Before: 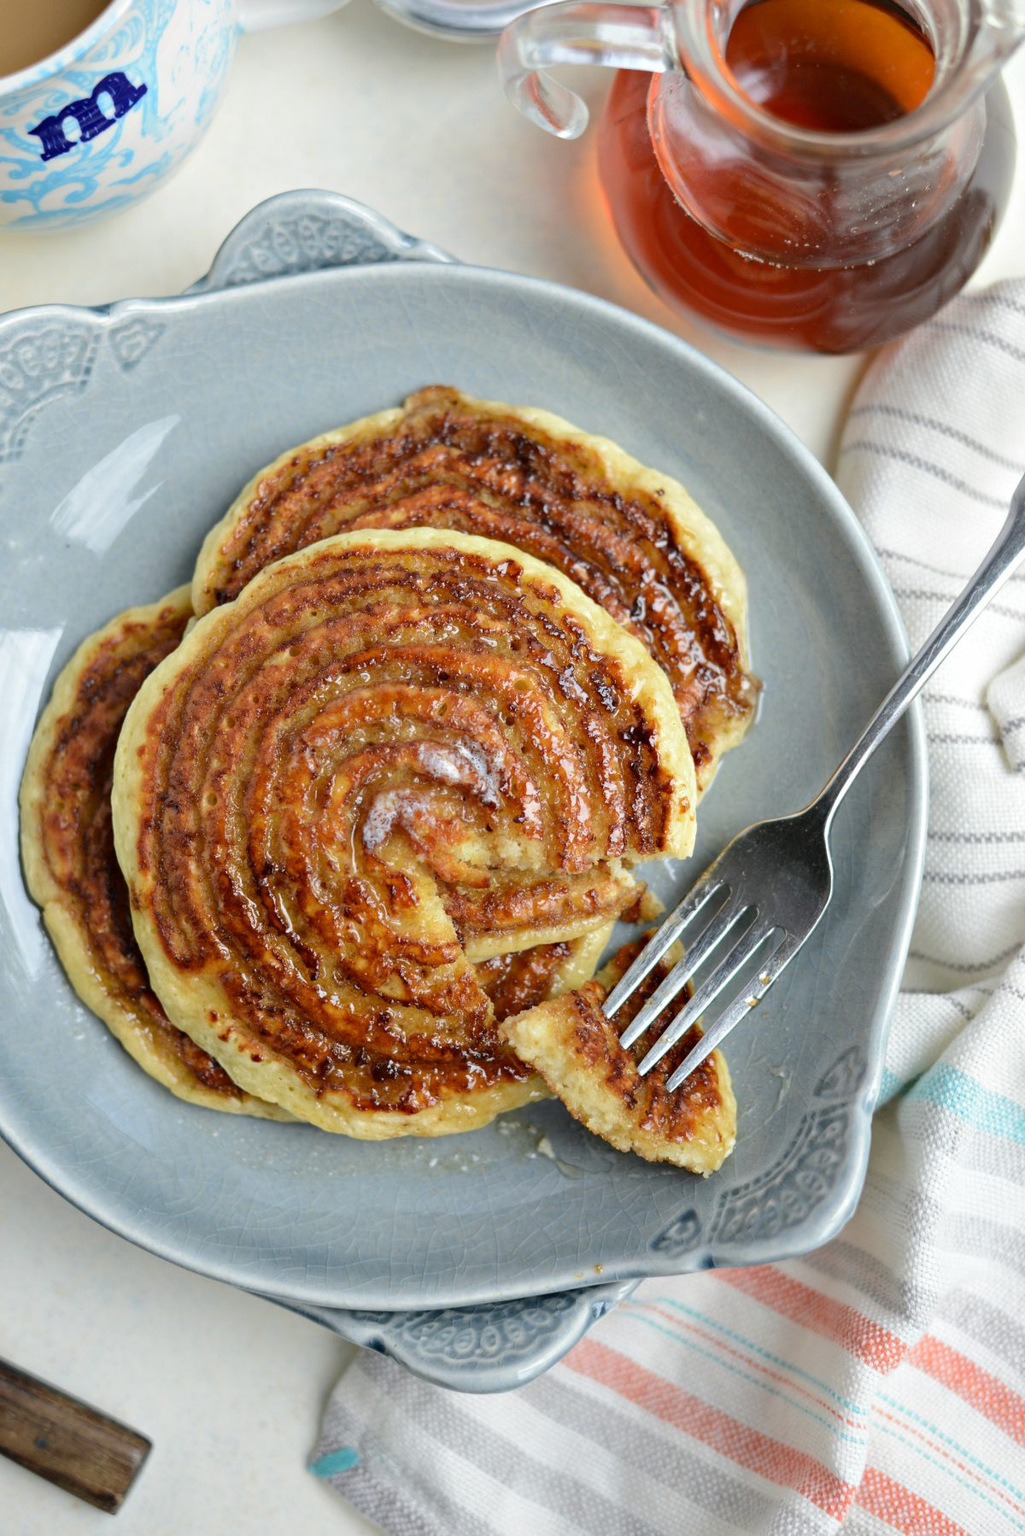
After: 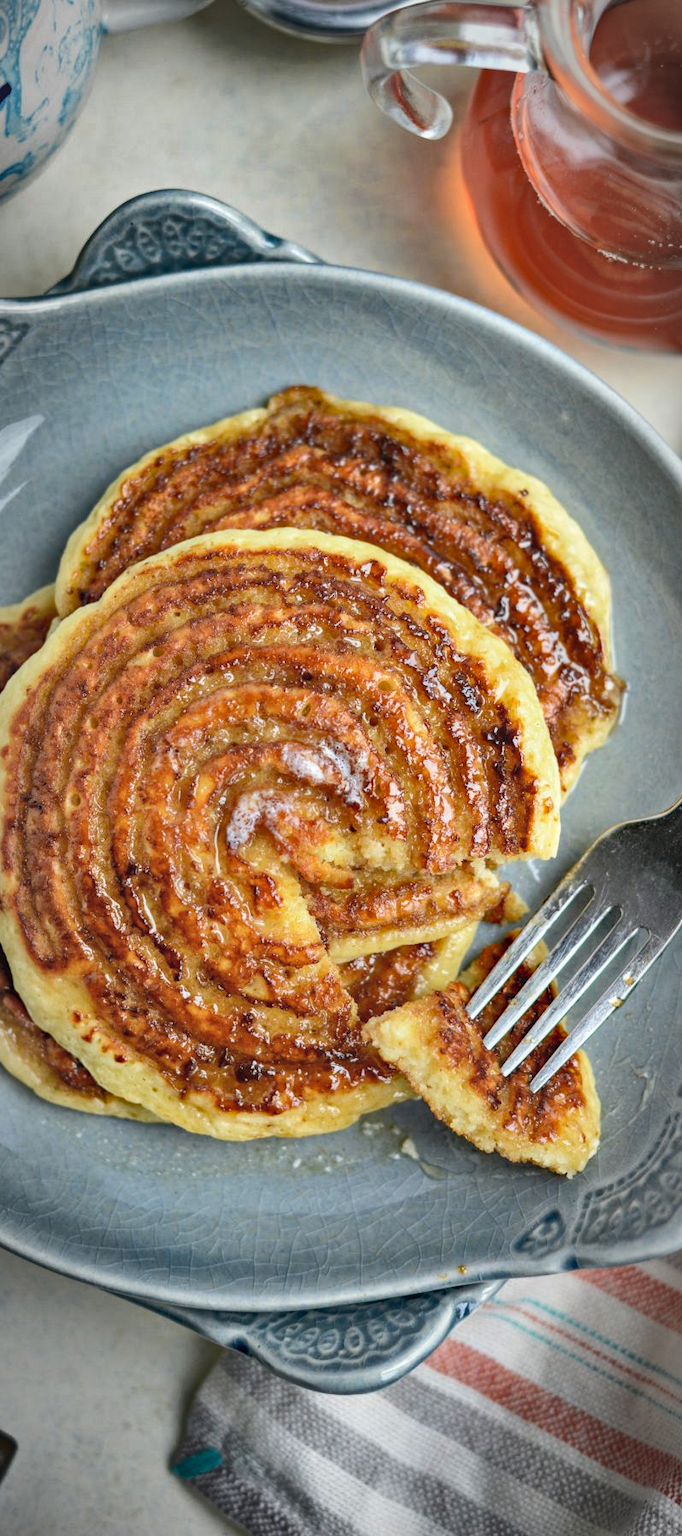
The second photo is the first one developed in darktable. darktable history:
shadows and highlights: shadows 20.91, highlights -82.73, soften with gaussian
crop and rotate: left 13.409%, right 19.924%
local contrast: detail 110%
haze removal: strength 0.29, distance 0.25, compatibility mode true, adaptive false
vignetting: fall-off radius 60%, automatic ratio true
contrast brightness saturation: contrast 0.14, brightness 0.21
